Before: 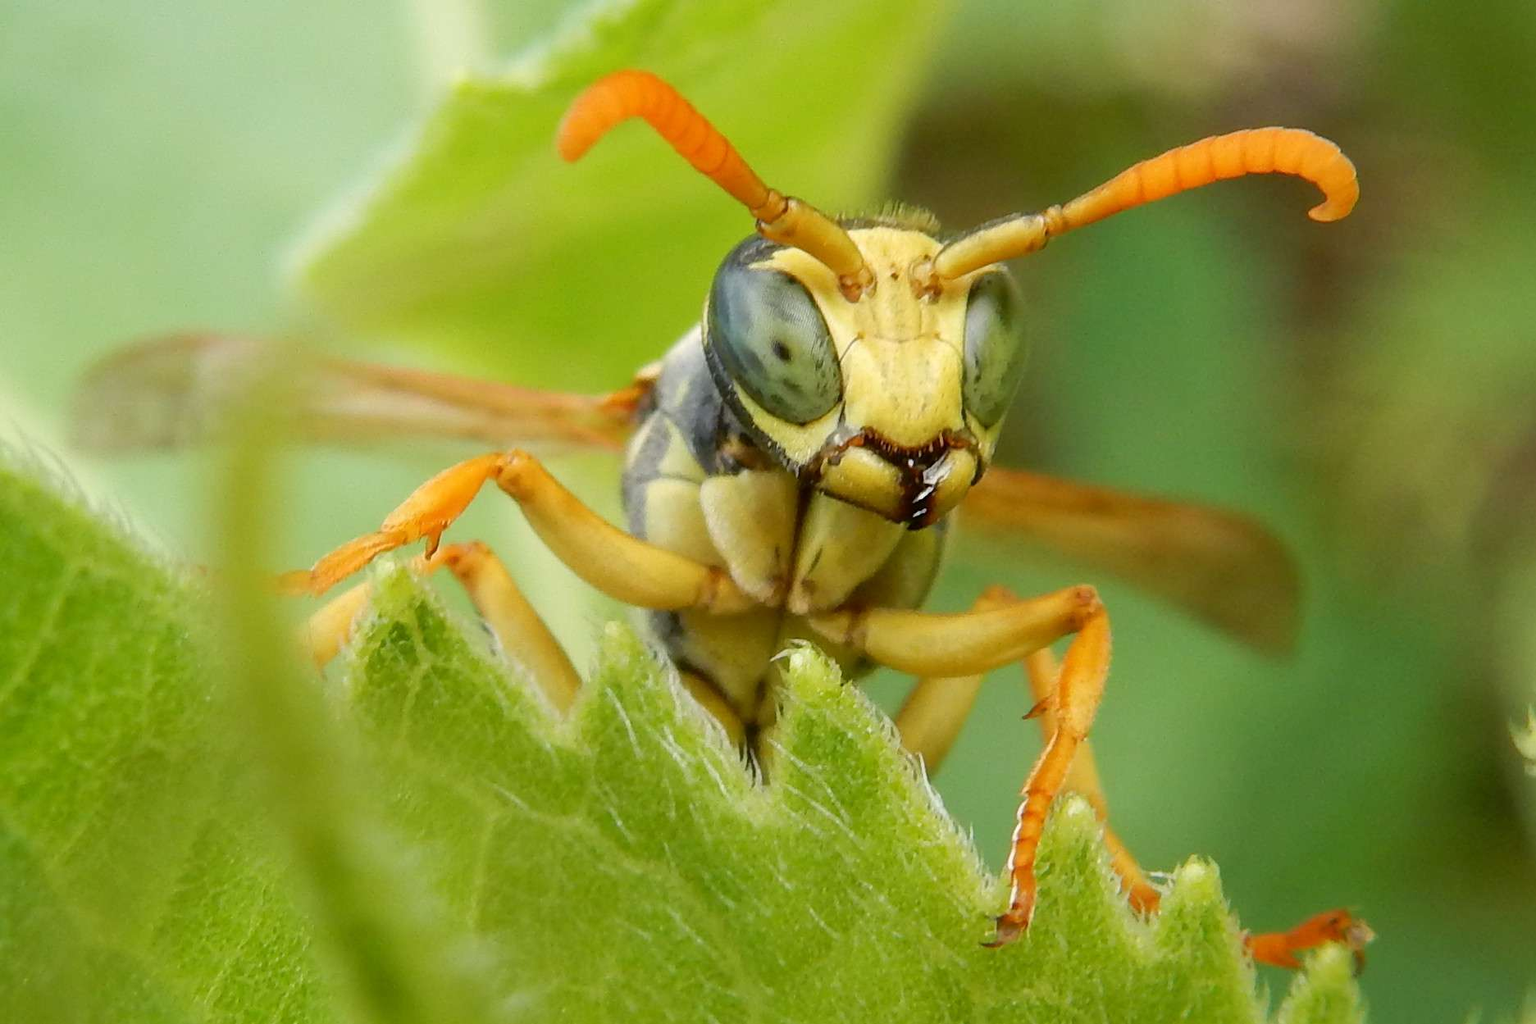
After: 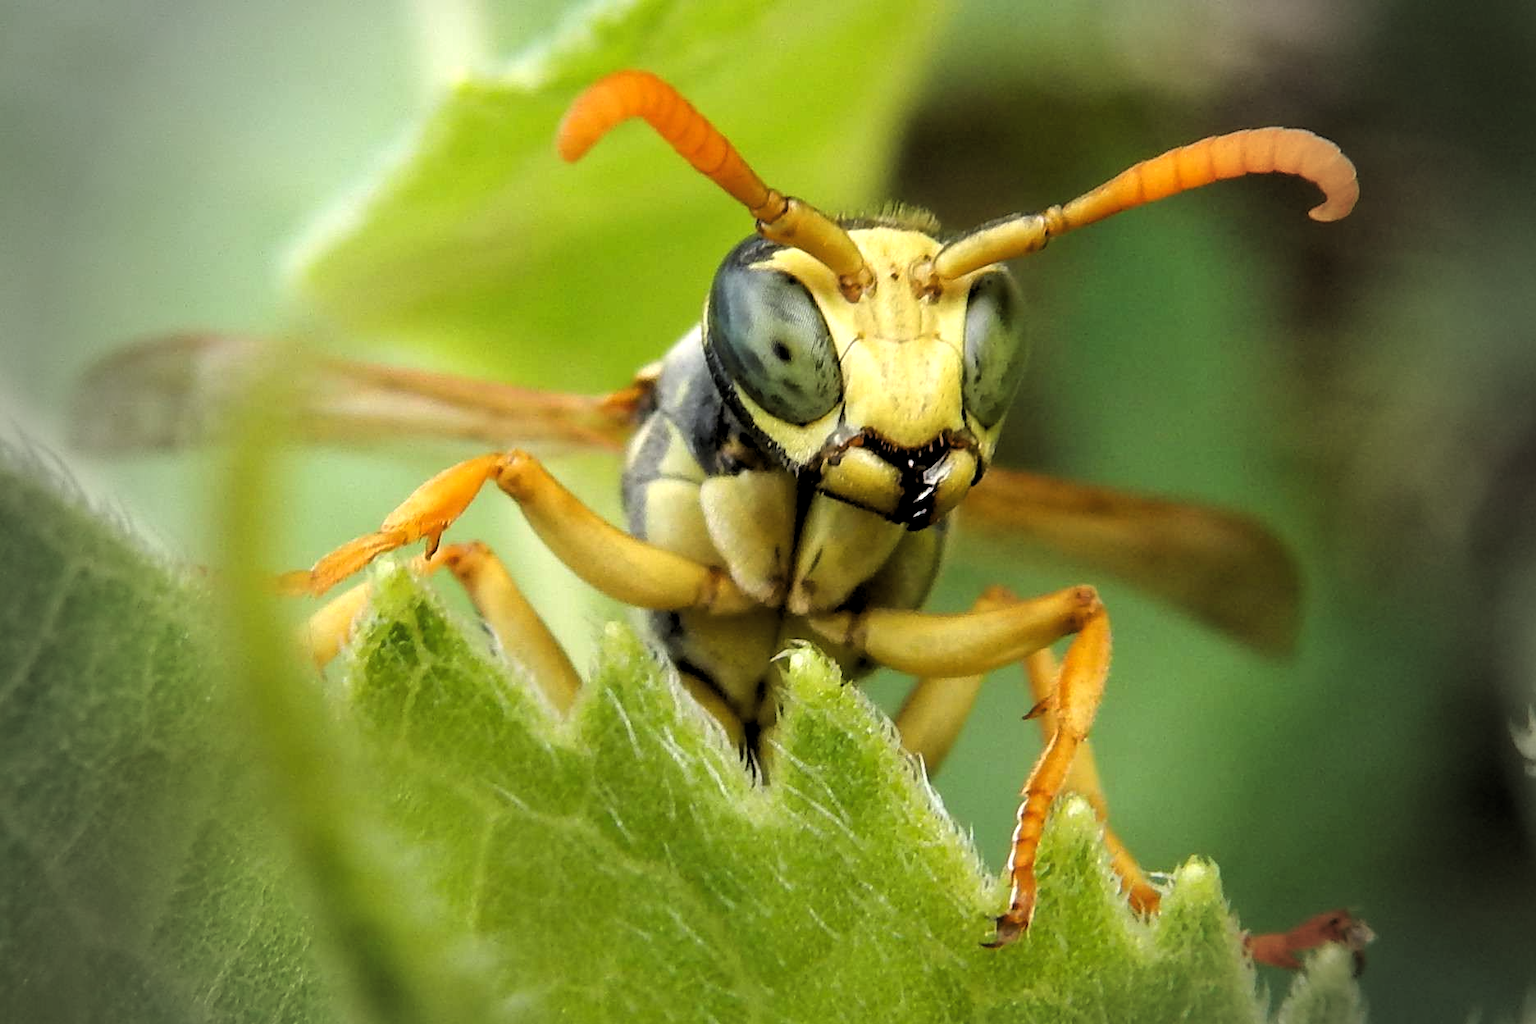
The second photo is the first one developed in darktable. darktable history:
vignetting: fall-off start 68.13%, fall-off radius 29.27%, width/height ratio 0.994, shape 0.857
levels: levels [0.182, 0.542, 0.902]
